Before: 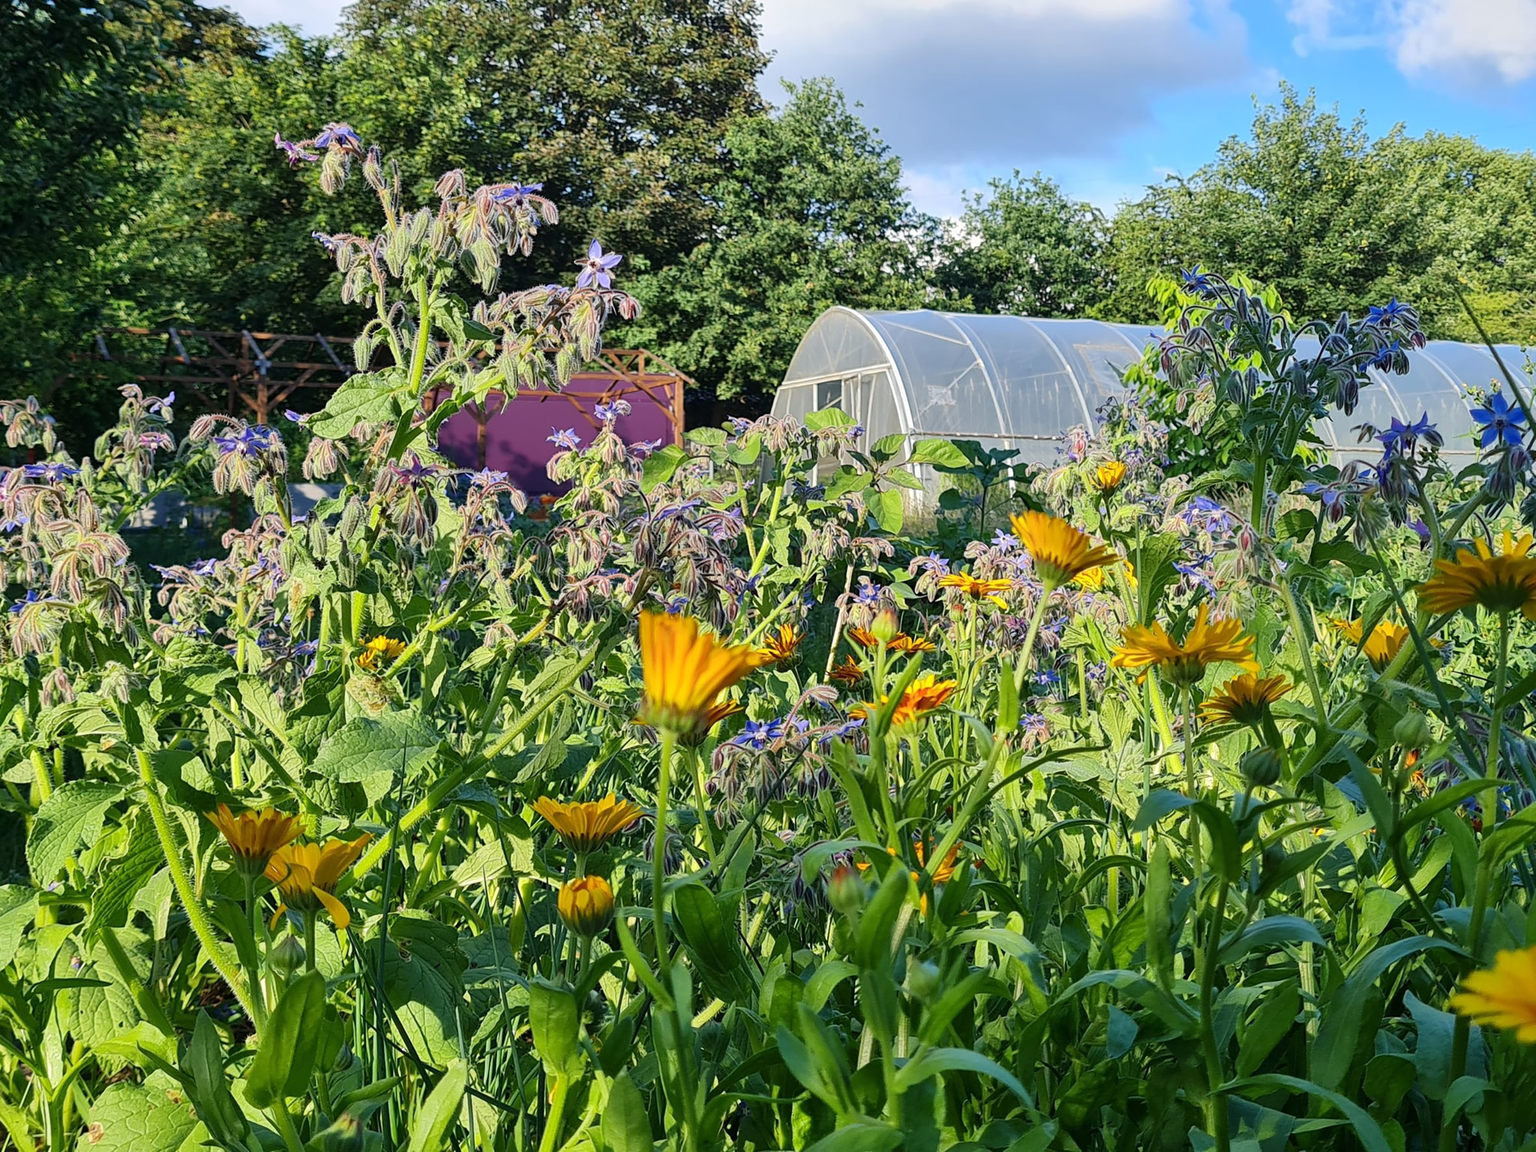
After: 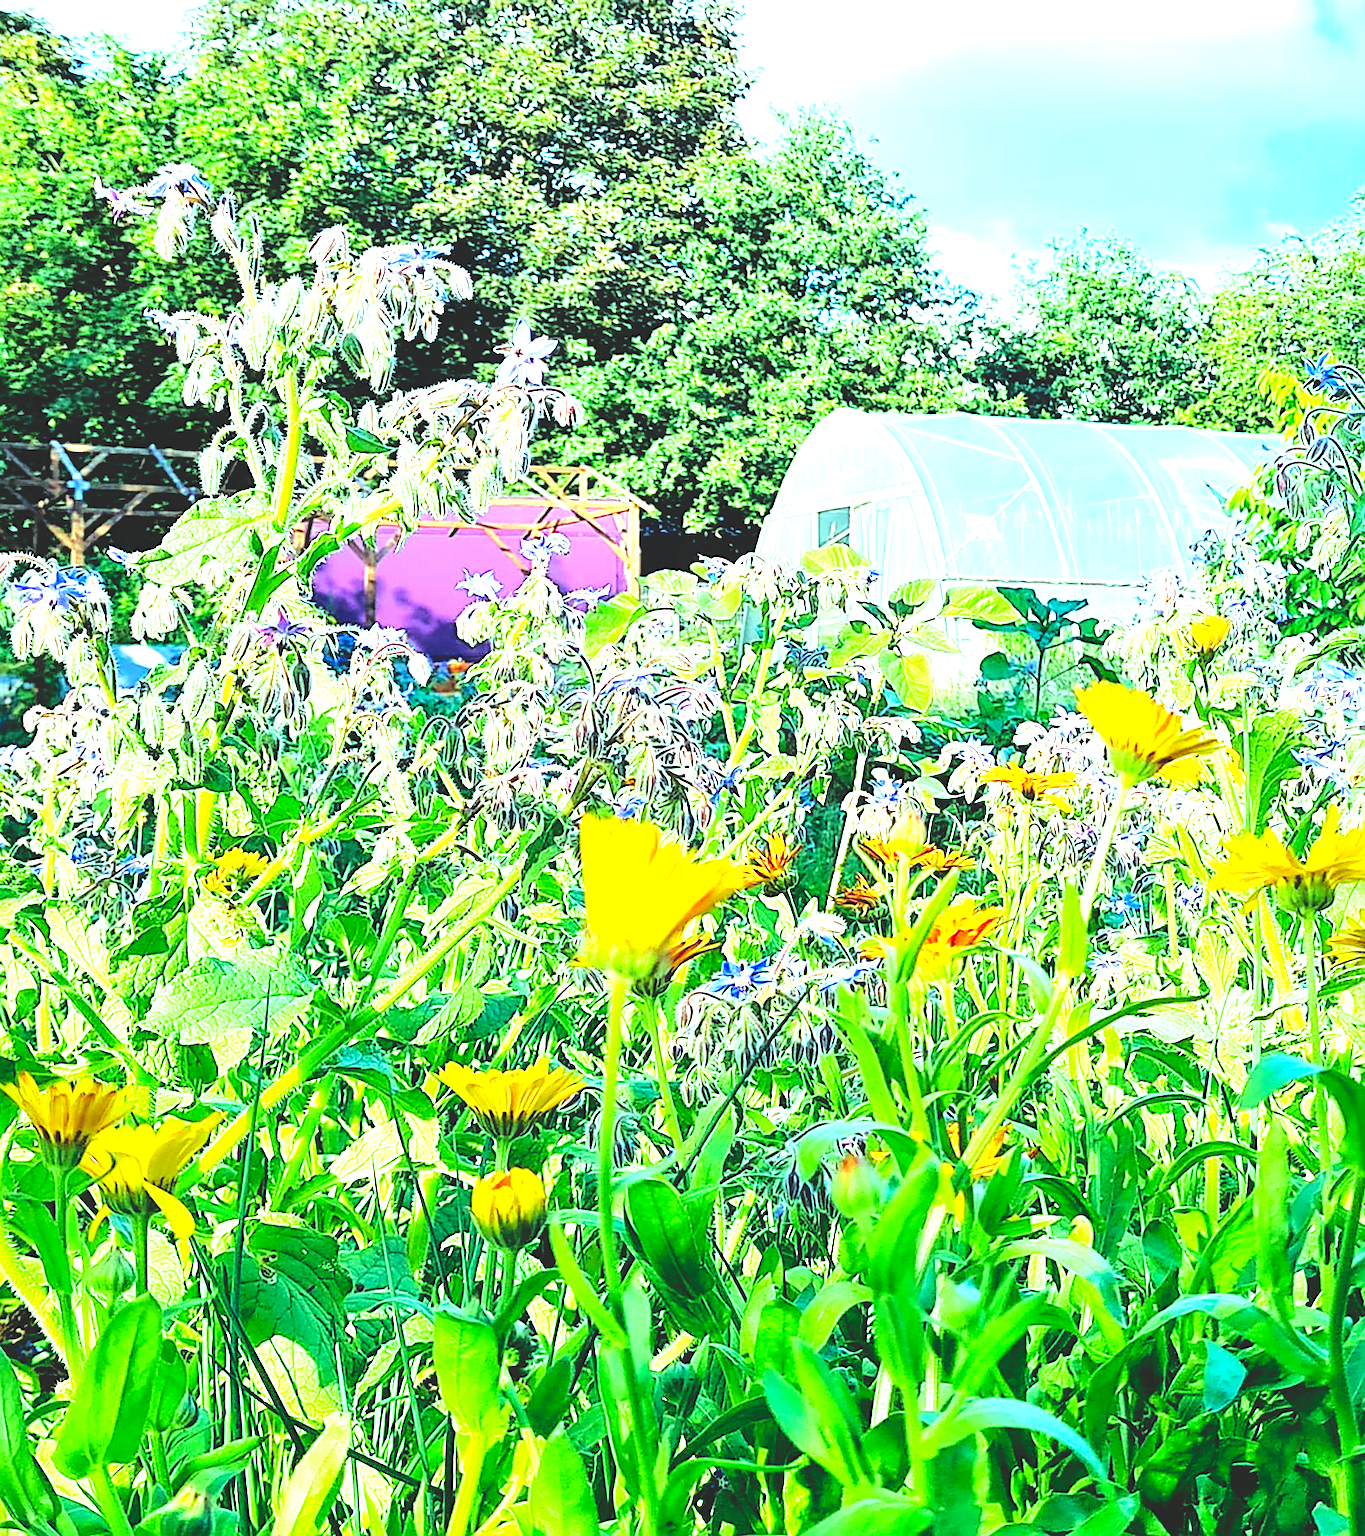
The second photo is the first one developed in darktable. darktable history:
color balance: mode lift, gamma, gain (sRGB), lift [0.997, 0.979, 1.021, 1.011], gamma [1, 1.084, 0.916, 0.998], gain [1, 0.87, 1.13, 1.101], contrast 4.55%, contrast fulcrum 38.24%, output saturation 104.09%
base curve: curves: ch0 [(0, 0.02) (0.083, 0.036) (1, 1)], preserve colors none
sharpen: on, module defaults
crop and rotate: left 13.342%, right 19.991%
white balance: red 0.978, blue 0.999
rgb curve: curves: ch0 [(0, 0) (0.284, 0.292) (0.505, 0.644) (1, 1)], compensate middle gray true
exposure: exposure 2.25 EV, compensate highlight preservation false
